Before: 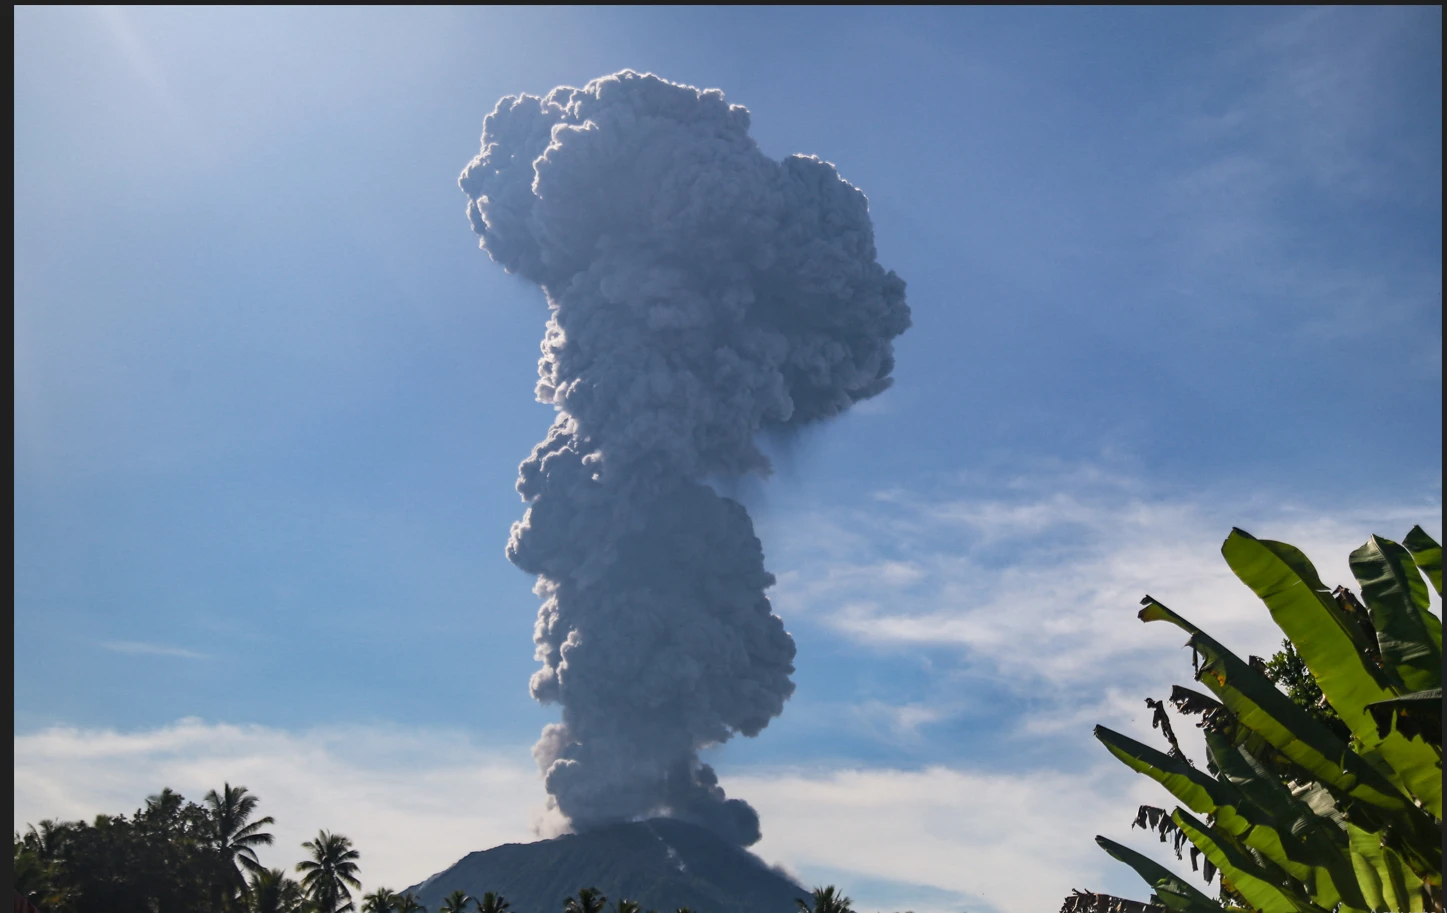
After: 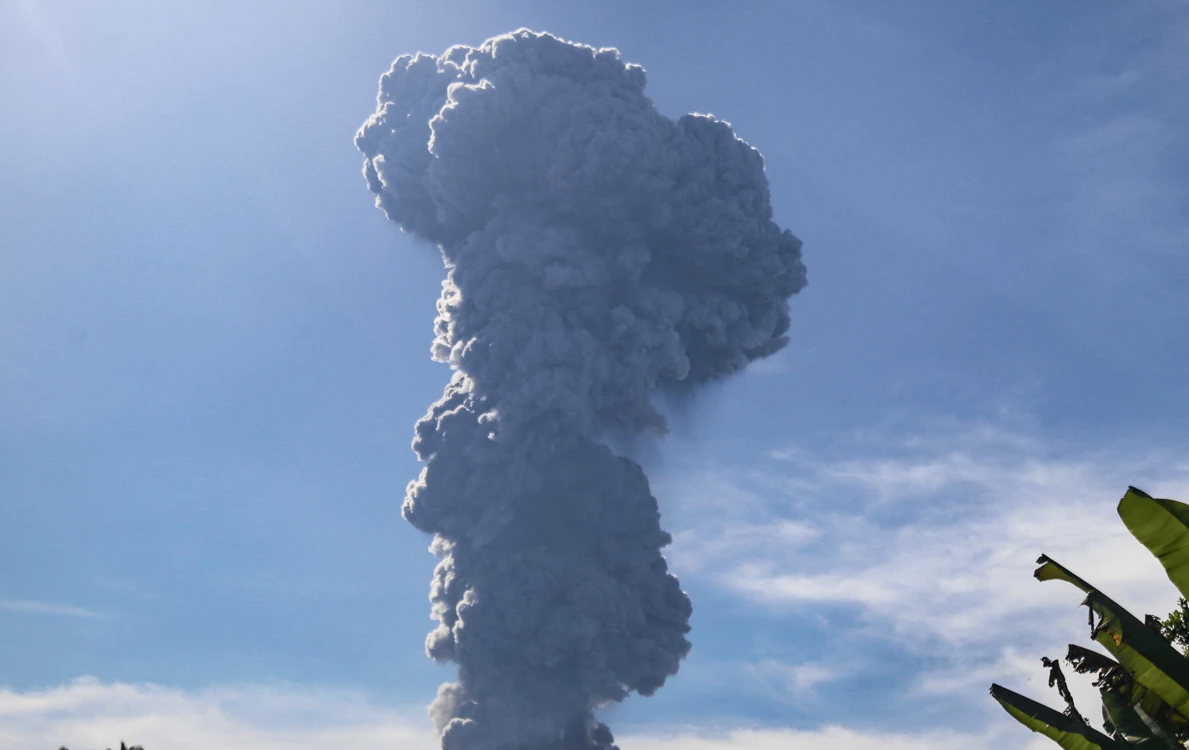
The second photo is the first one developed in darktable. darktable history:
tone curve: curves: ch0 [(0, 0.012) (0.056, 0.046) (0.218, 0.213) (0.606, 0.62) (0.82, 0.846) (1, 1)]; ch1 [(0, 0) (0.226, 0.261) (0.403, 0.437) (0.469, 0.472) (0.495, 0.499) (0.514, 0.504) (0.545, 0.555) (0.59, 0.598) (0.714, 0.733) (1, 1)]; ch2 [(0, 0) (0.269, 0.299) (0.459, 0.45) (0.498, 0.499) (0.523, 0.512) (0.568, 0.558) (0.634, 0.617) (0.702, 0.662) (0.781, 0.775) (1, 1)], color space Lab, independent channels, preserve colors none
crop and rotate: left 7.196%, top 4.574%, right 10.605%, bottom 13.178%
tone equalizer: on, module defaults
